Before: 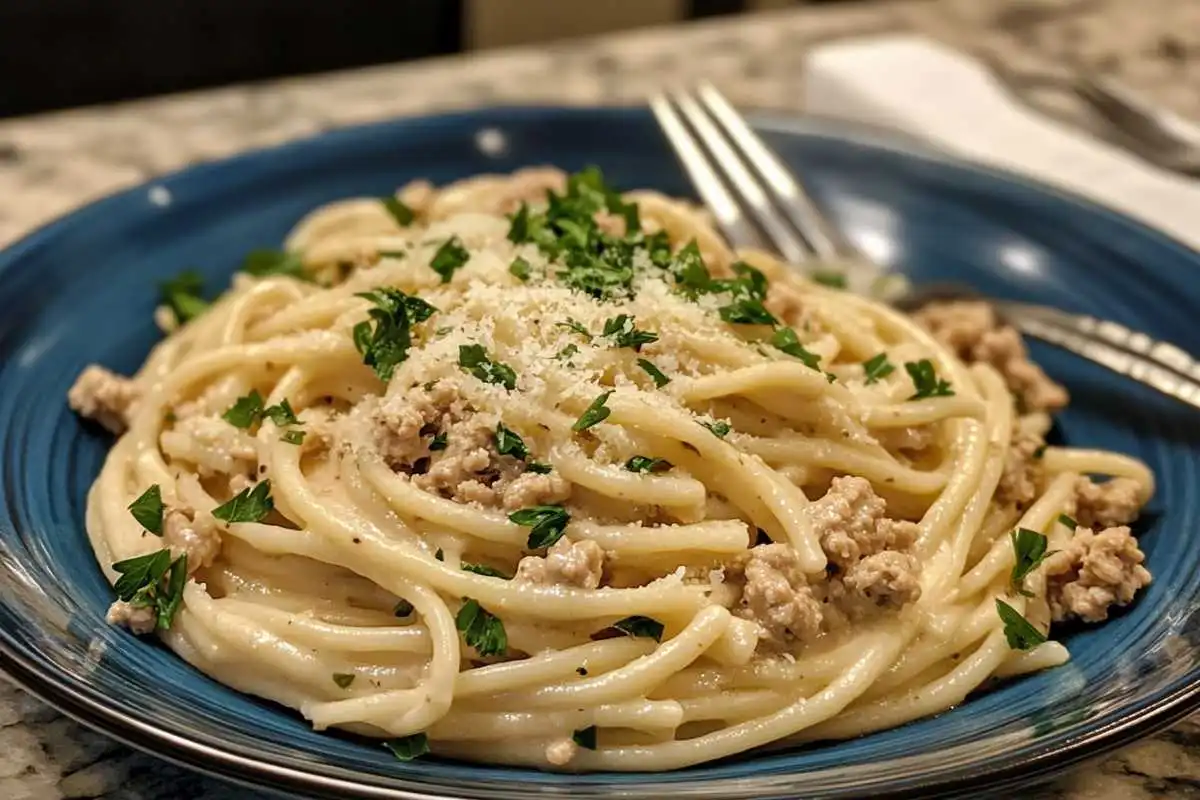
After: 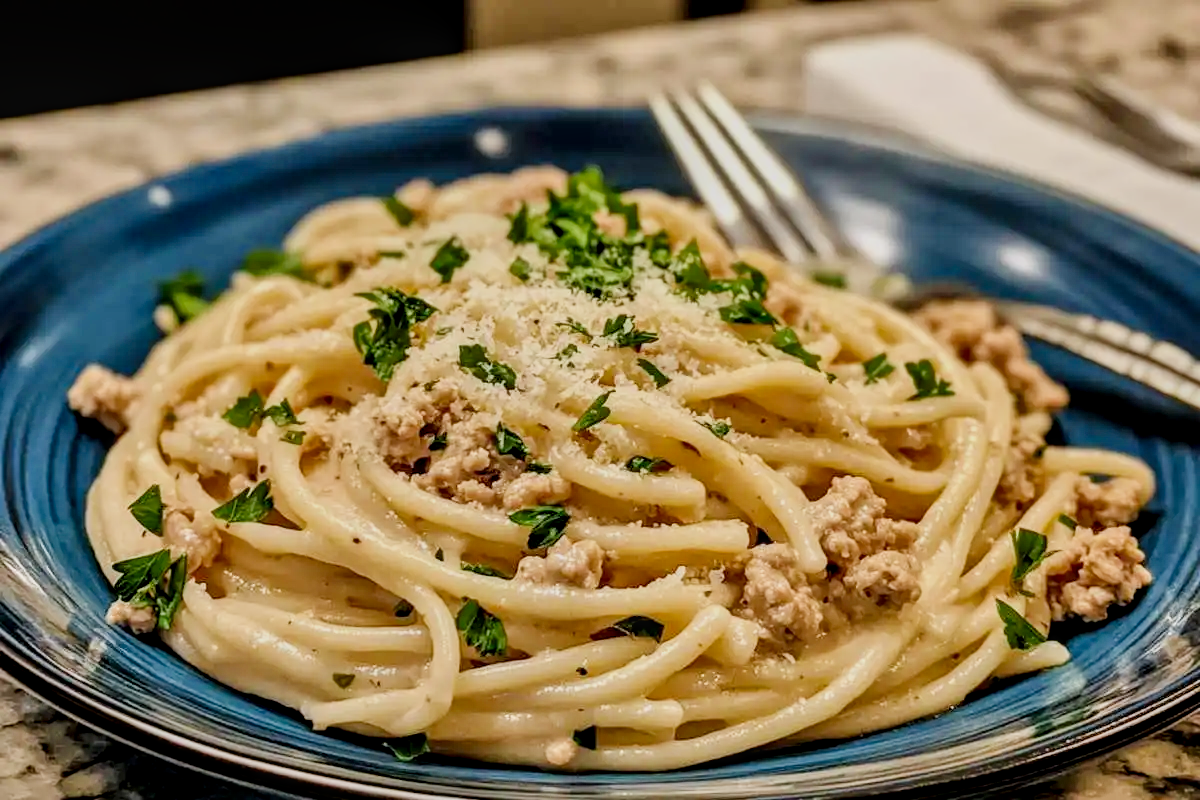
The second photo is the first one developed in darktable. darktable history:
contrast brightness saturation: contrast 0.2, brightness -0.11, saturation 0.1
filmic rgb: black relative exposure -9.22 EV, white relative exposure 6.77 EV, hardness 3.07, contrast 1.05
tone equalizer: -7 EV 0.15 EV, -6 EV 0.6 EV, -5 EV 1.15 EV, -4 EV 1.33 EV, -3 EV 1.15 EV, -2 EV 0.6 EV, -1 EV 0.15 EV, mask exposure compensation -0.5 EV
local contrast: on, module defaults
